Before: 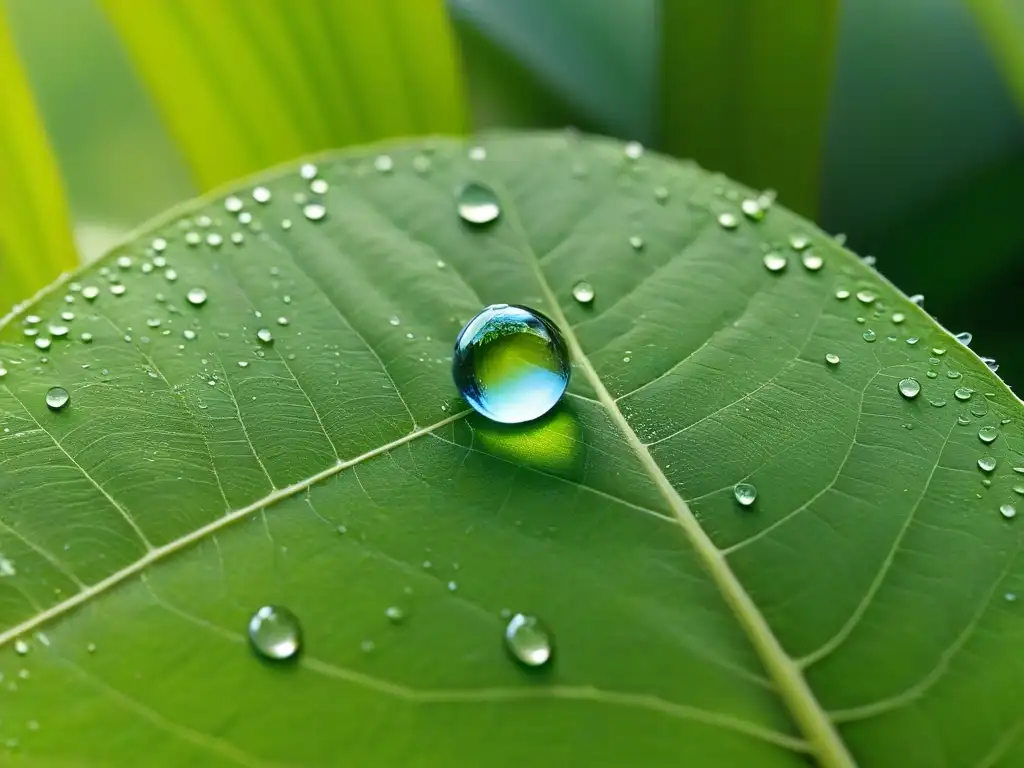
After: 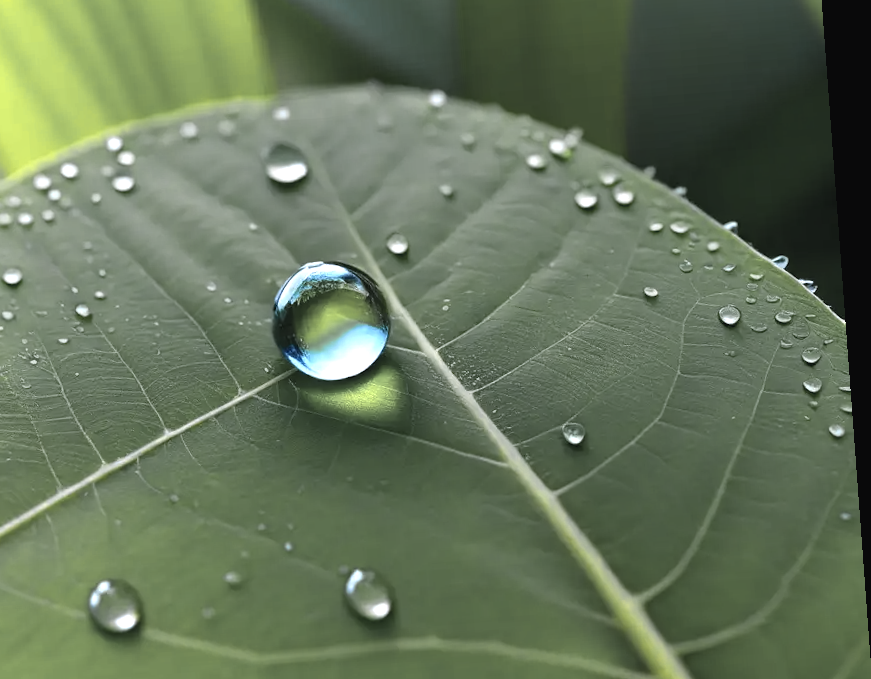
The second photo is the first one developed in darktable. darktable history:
crop: left 19.159%, top 9.58%, bottom 9.58%
haze removal: on, module defaults
rotate and perspective: rotation -4.25°, automatic cropping off
color zones: curves: ch0 [(0.004, 0.306) (0.107, 0.448) (0.252, 0.656) (0.41, 0.398) (0.595, 0.515) (0.768, 0.628)]; ch1 [(0.07, 0.323) (0.151, 0.452) (0.252, 0.608) (0.346, 0.221) (0.463, 0.189) (0.61, 0.368) (0.735, 0.395) (0.921, 0.412)]; ch2 [(0, 0.476) (0.132, 0.512) (0.243, 0.512) (0.397, 0.48) (0.522, 0.376) (0.634, 0.536) (0.761, 0.46)]
color calibration: illuminant as shot in camera, x 0.358, y 0.373, temperature 4628.91 K
exposure: black level correction -0.003, exposure 0.04 EV, compensate highlight preservation false
white balance: red 1.05, blue 1.072
